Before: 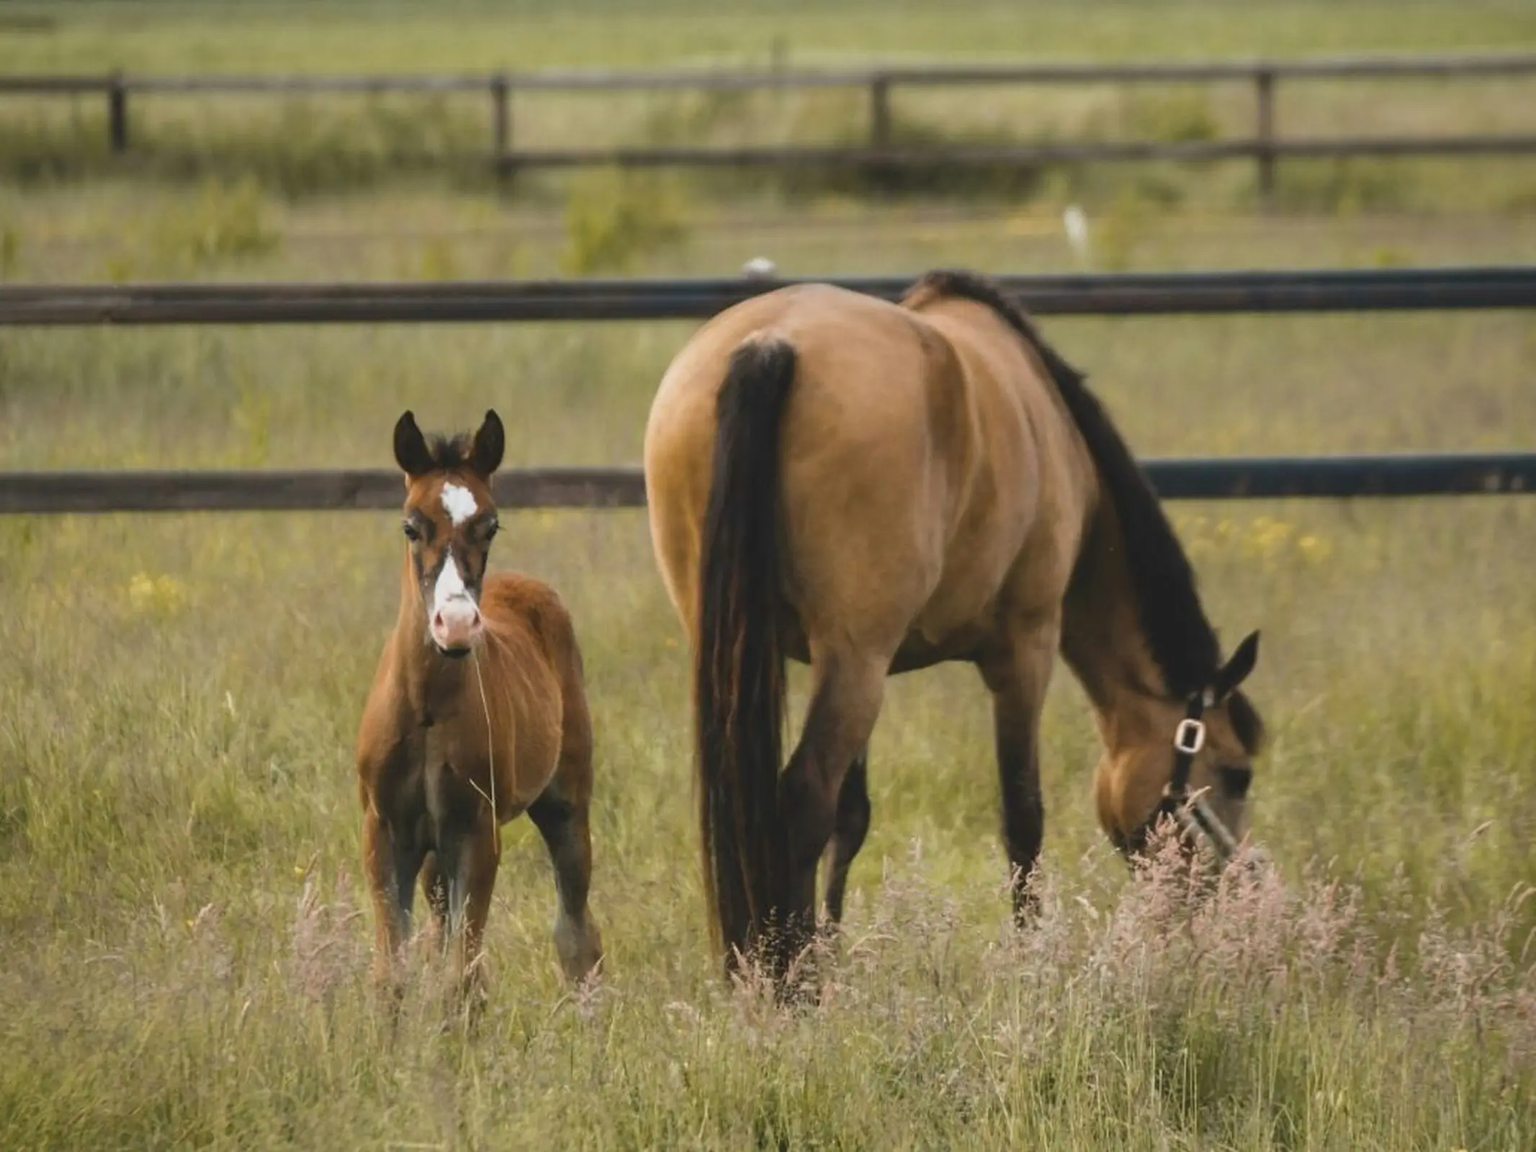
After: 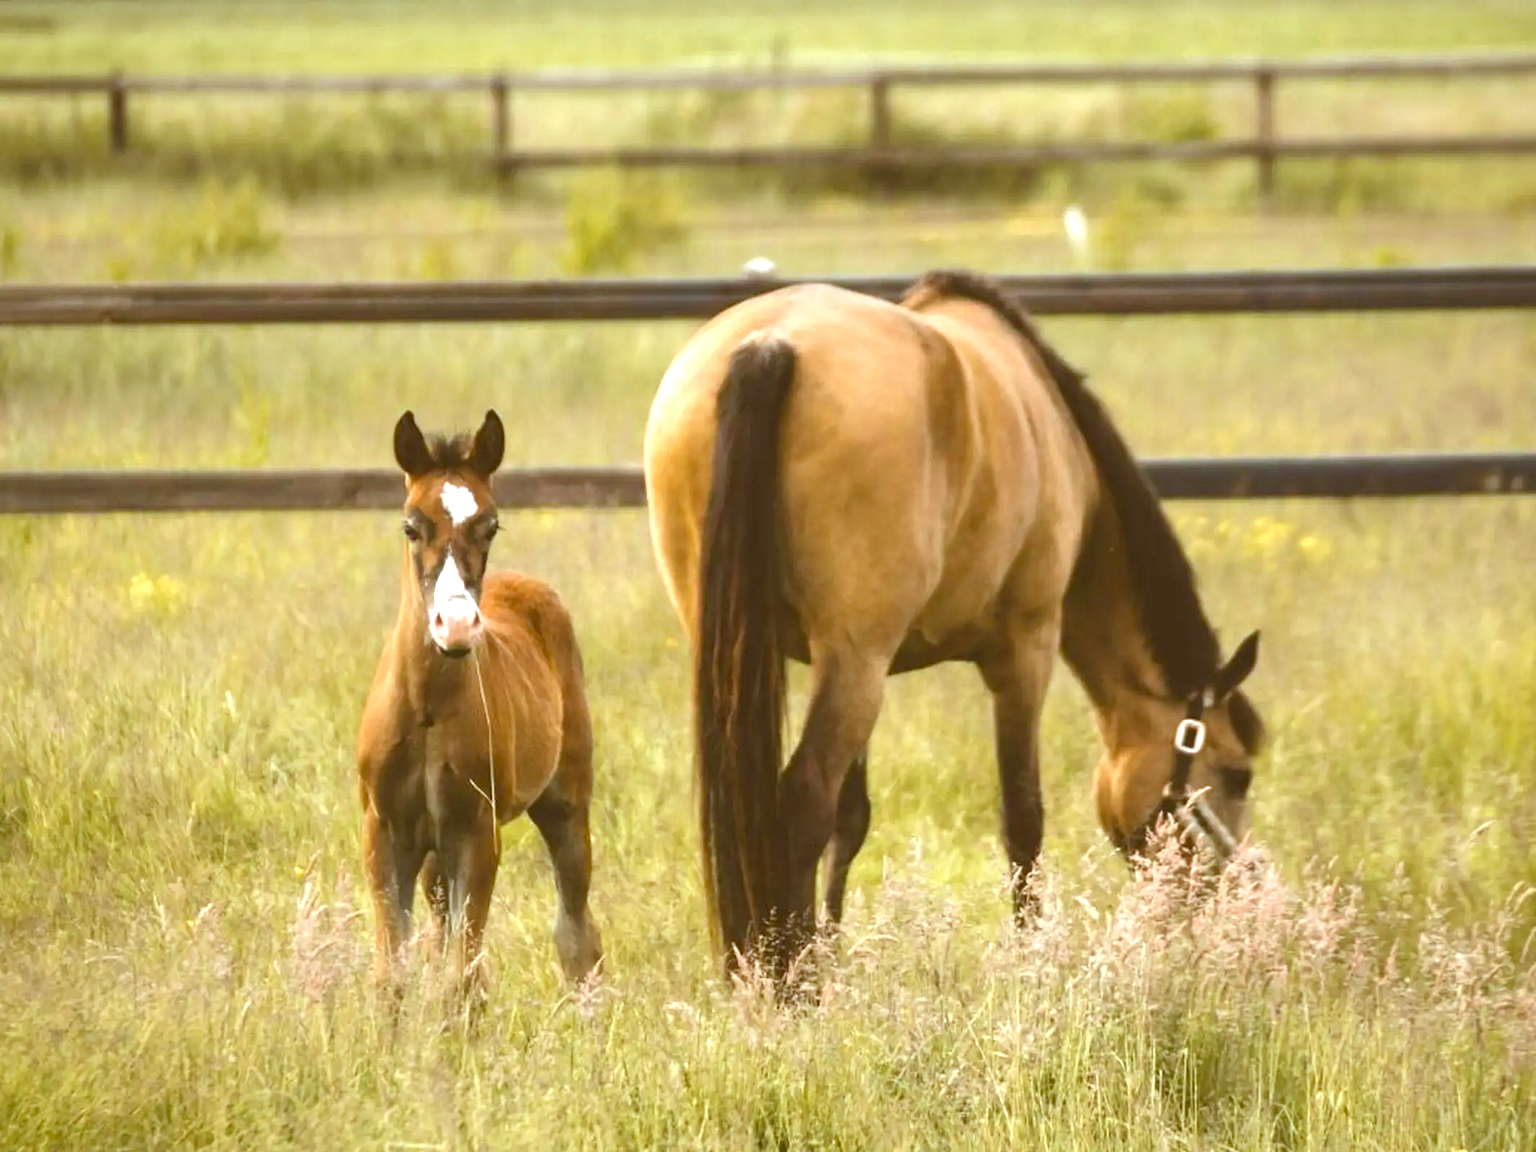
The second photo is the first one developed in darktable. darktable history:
exposure: black level correction 0, exposure 1.1 EV, compensate highlight preservation false
white balance: red 1.004, blue 1.096
color correction: highlights a* -5.3, highlights b* 9.8, shadows a* 9.8, shadows b* 24.26
